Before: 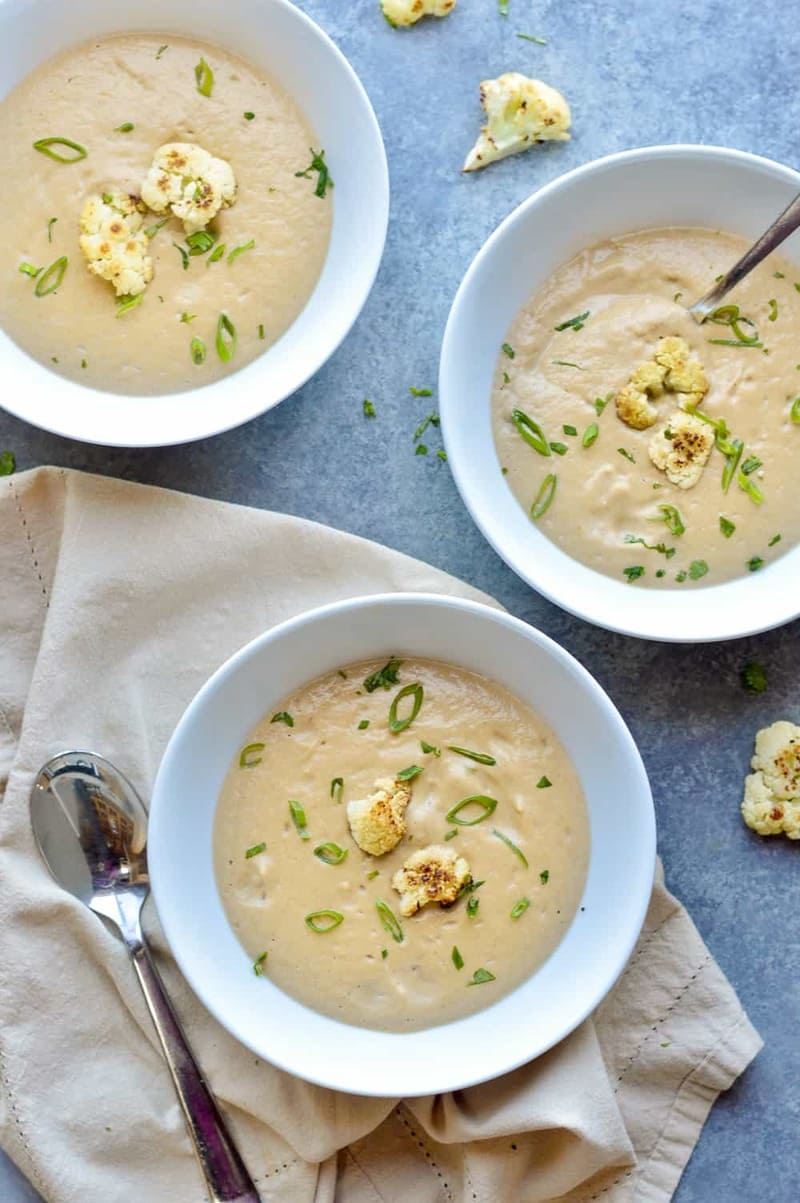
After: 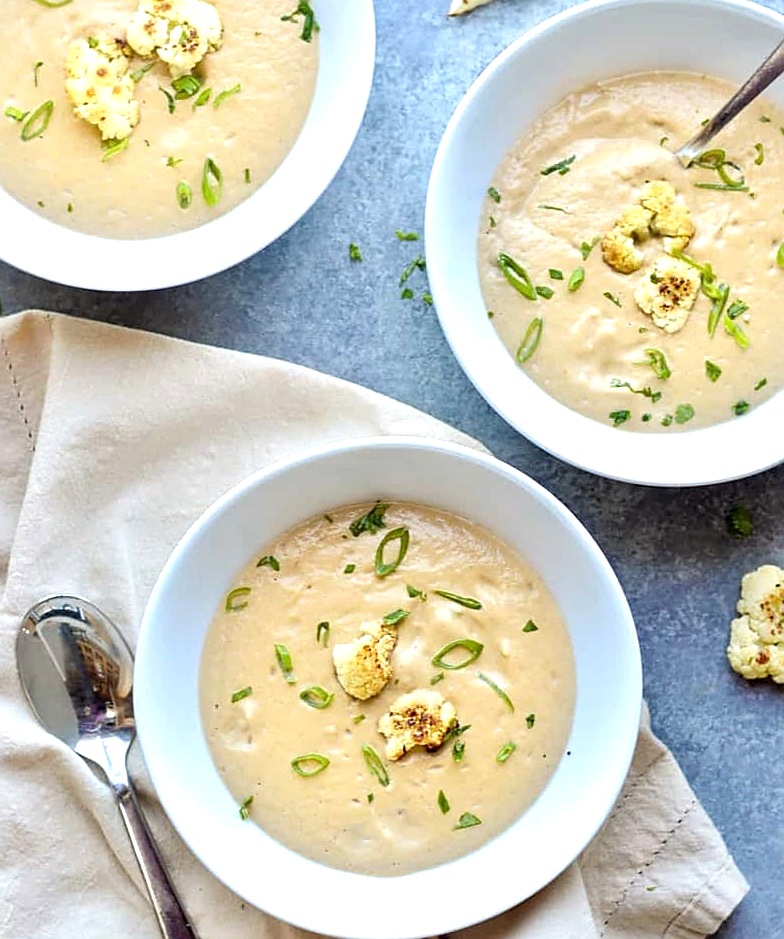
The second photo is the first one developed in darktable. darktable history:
tone equalizer: -8 EV -0.44 EV, -7 EV -0.42 EV, -6 EV -0.319 EV, -5 EV -0.243 EV, -3 EV 0.257 EV, -2 EV 0.35 EV, -1 EV 0.391 EV, +0 EV 0.444 EV, mask exposure compensation -0.51 EV
crop and rotate: left 1.795%, top 12.988%, right 0.17%, bottom 8.887%
exposure: exposure 0.073 EV, compensate highlight preservation false
sharpen: on, module defaults
